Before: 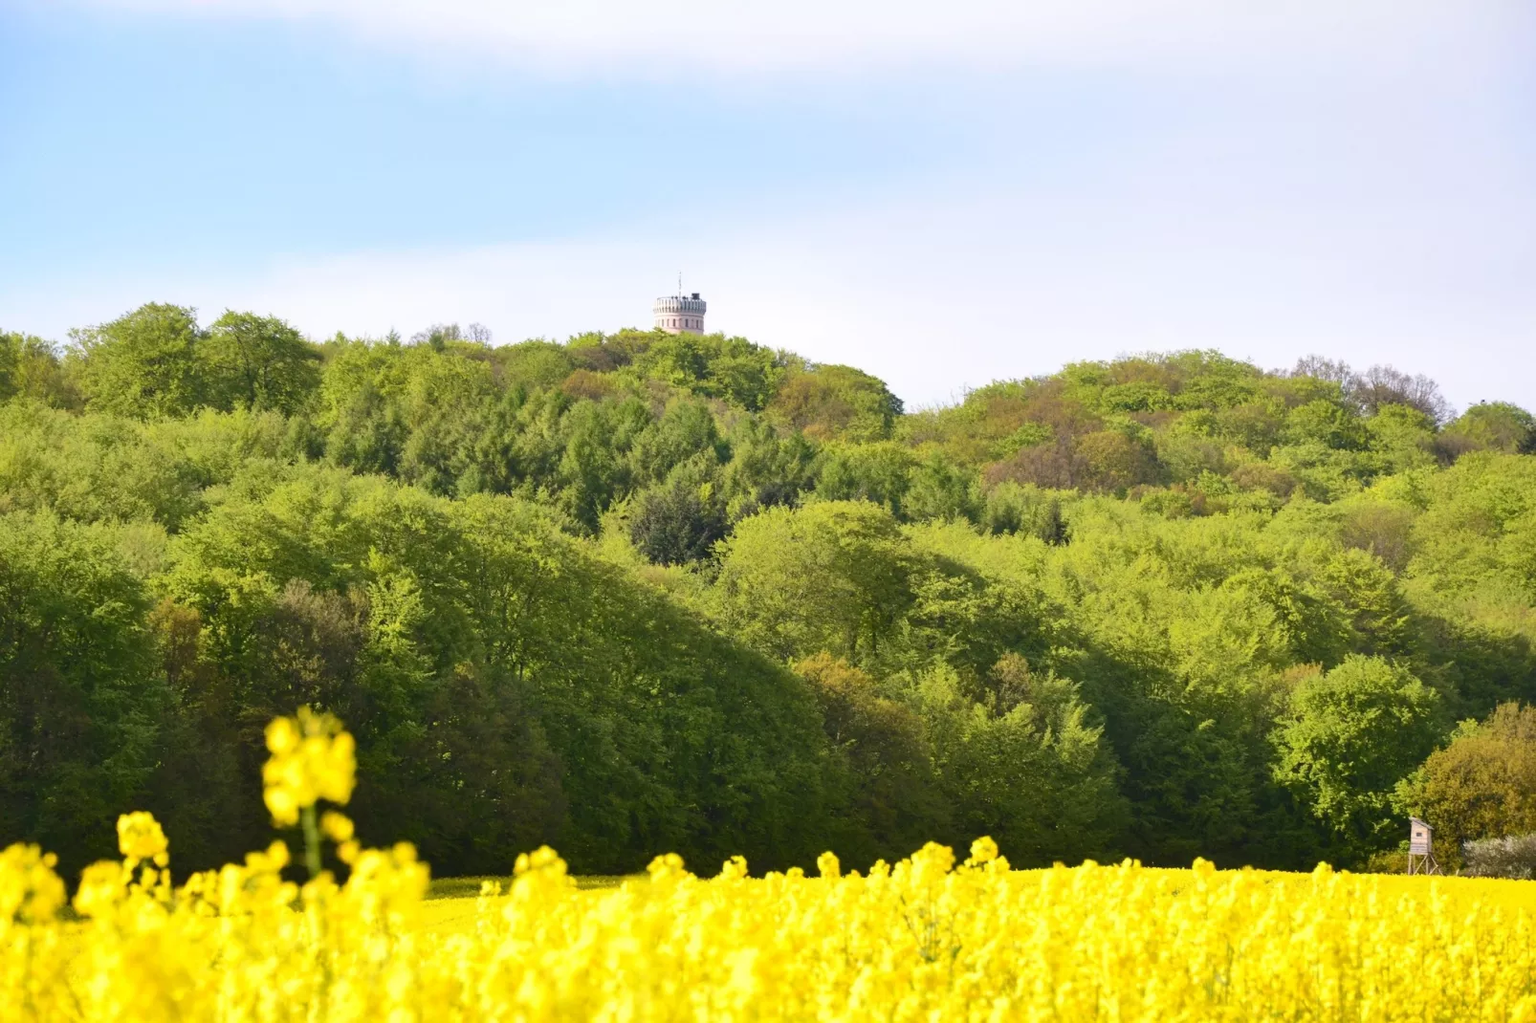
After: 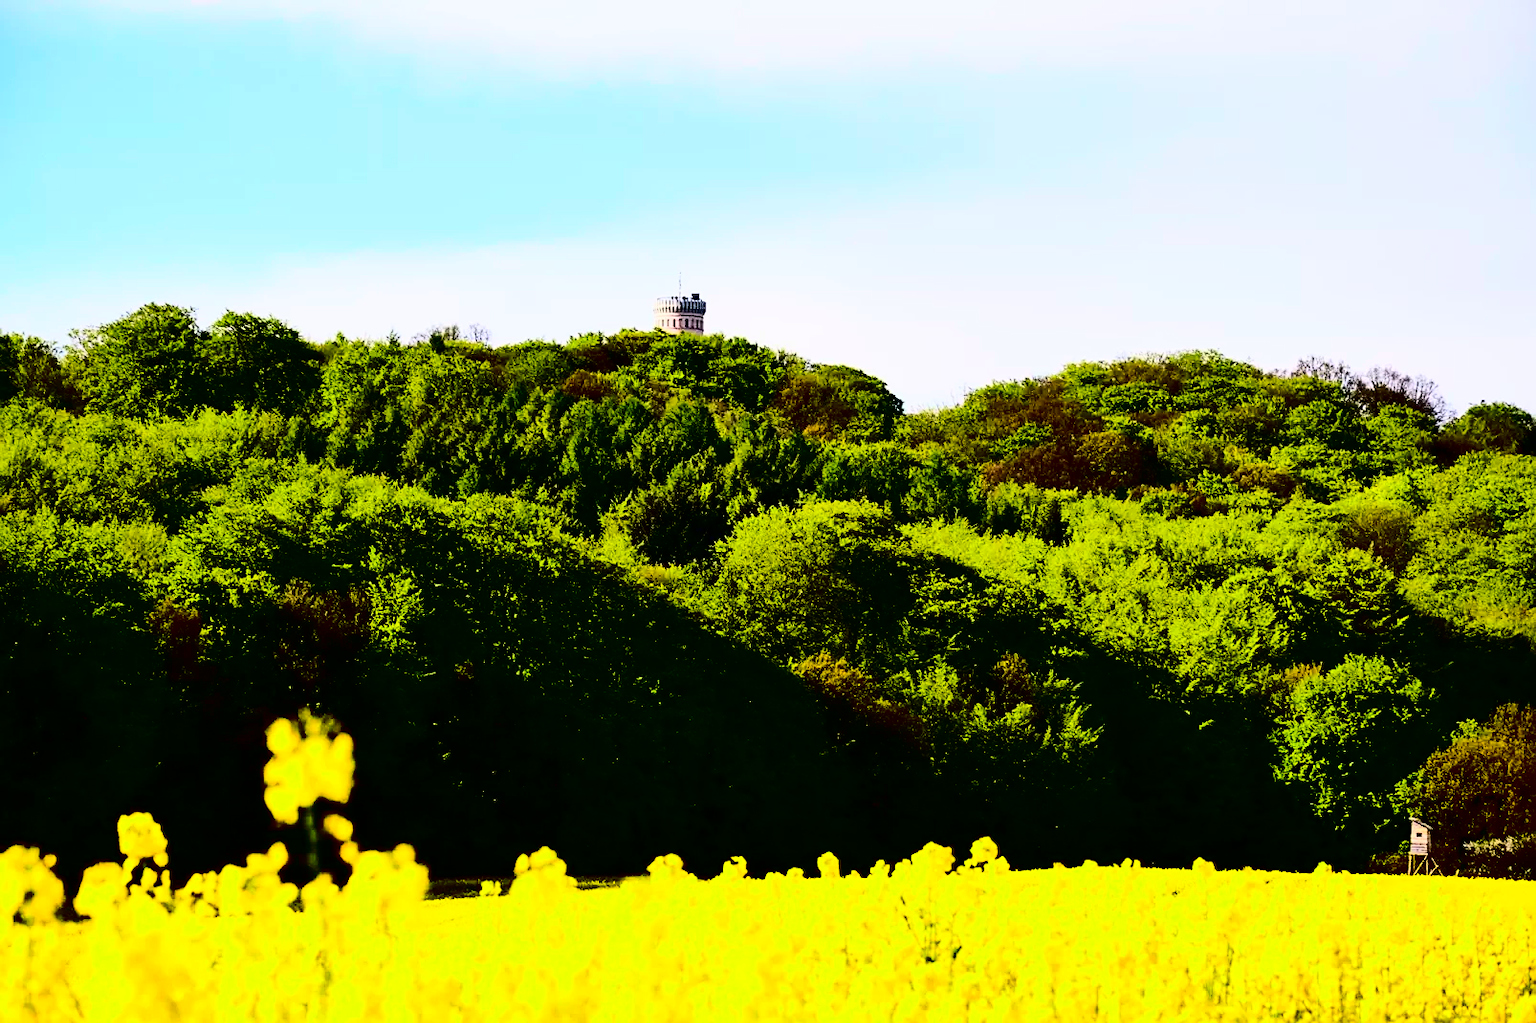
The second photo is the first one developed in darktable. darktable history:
sharpen: on, module defaults
exposure: black level correction -0.013, exposure -0.195 EV, compensate highlight preservation false
contrast brightness saturation: contrast 0.753, brightness -0.983, saturation 0.998
